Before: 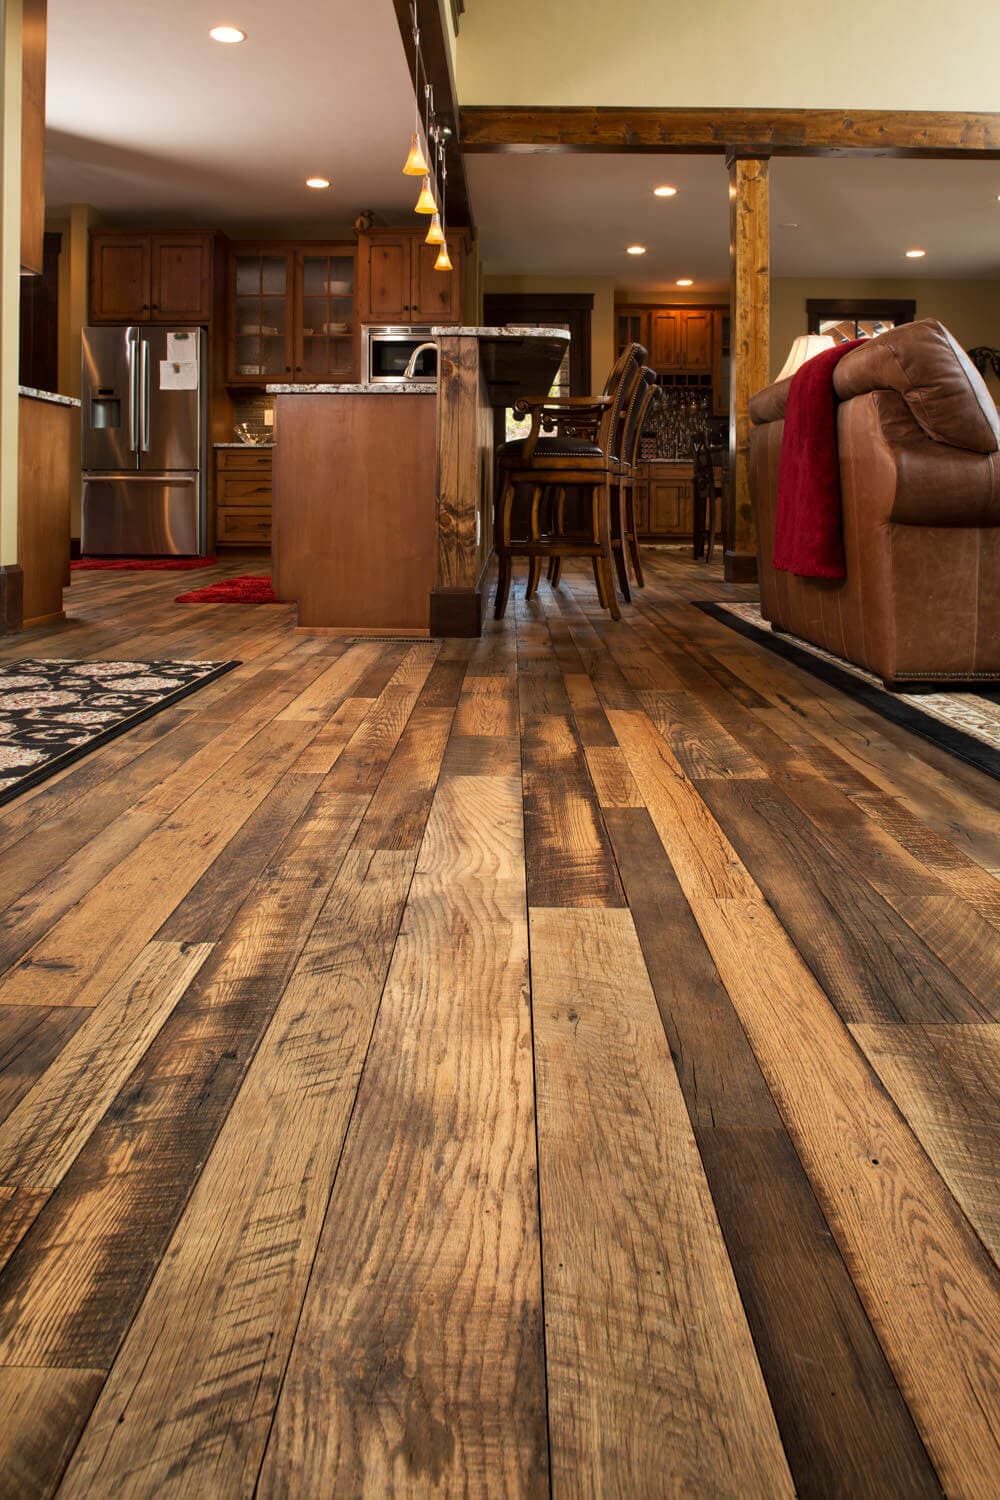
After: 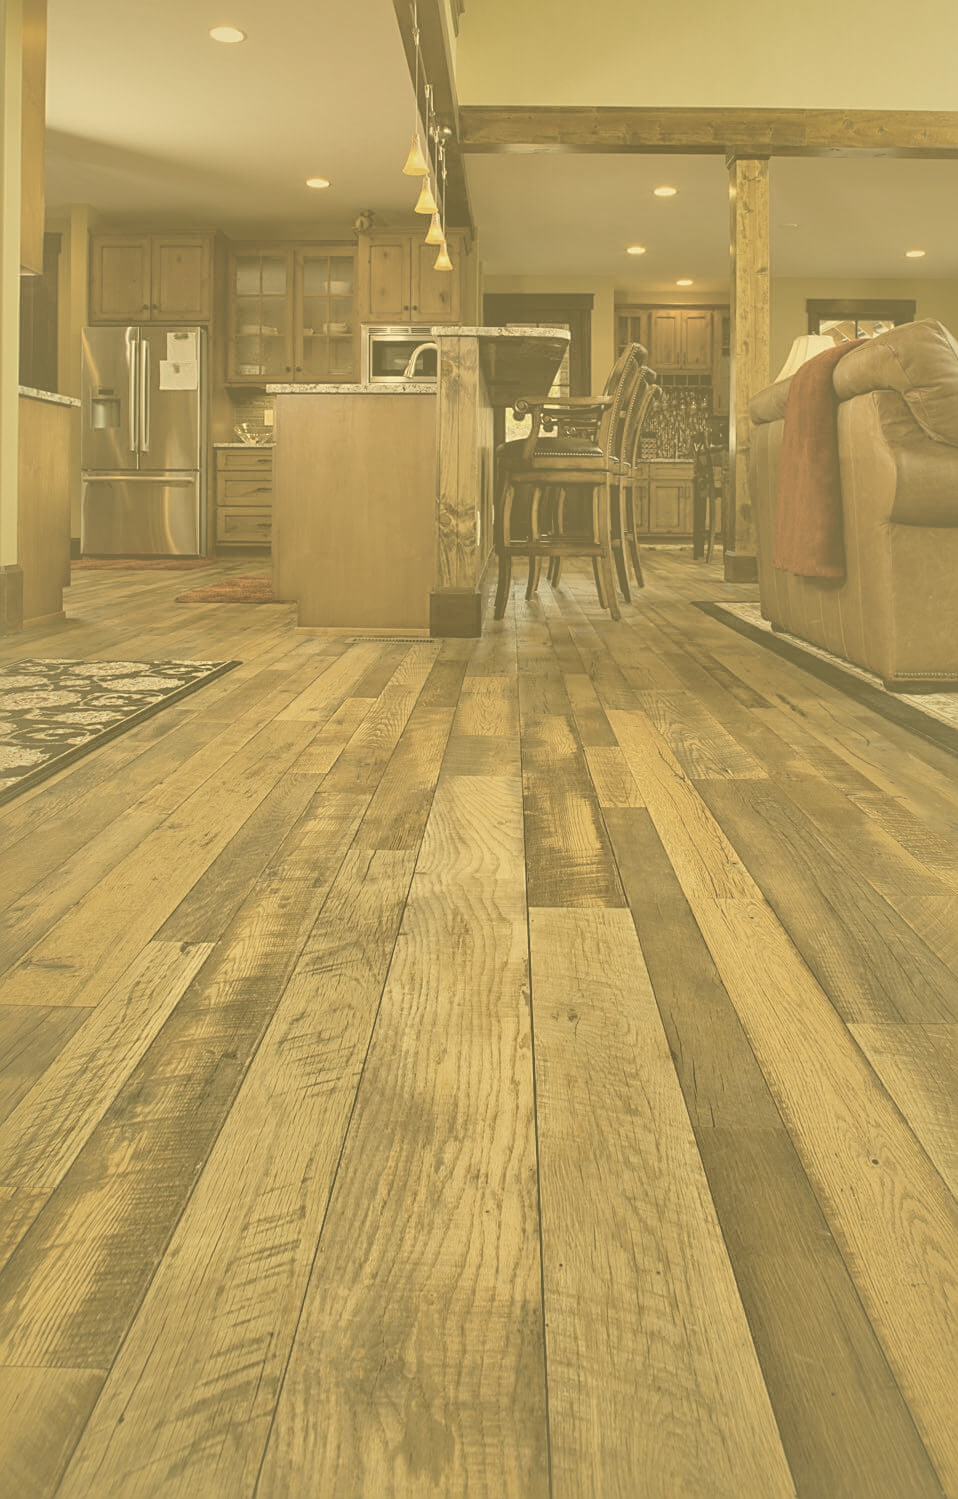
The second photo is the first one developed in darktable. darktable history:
crop: right 4.126%, bottom 0.031%
sharpen: on, module defaults
color correction: highlights a* 0.162, highlights b* 29.53, shadows a* -0.162, shadows b* 21.09
color balance rgb: linear chroma grading › global chroma 15%, perceptual saturation grading › global saturation 30%
white balance: red 0.982, blue 1.018
shadows and highlights: shadows 40, highlights -60
contrast brightness saturation: contrast -0.32, brightness 0.75, saturation -0.78
